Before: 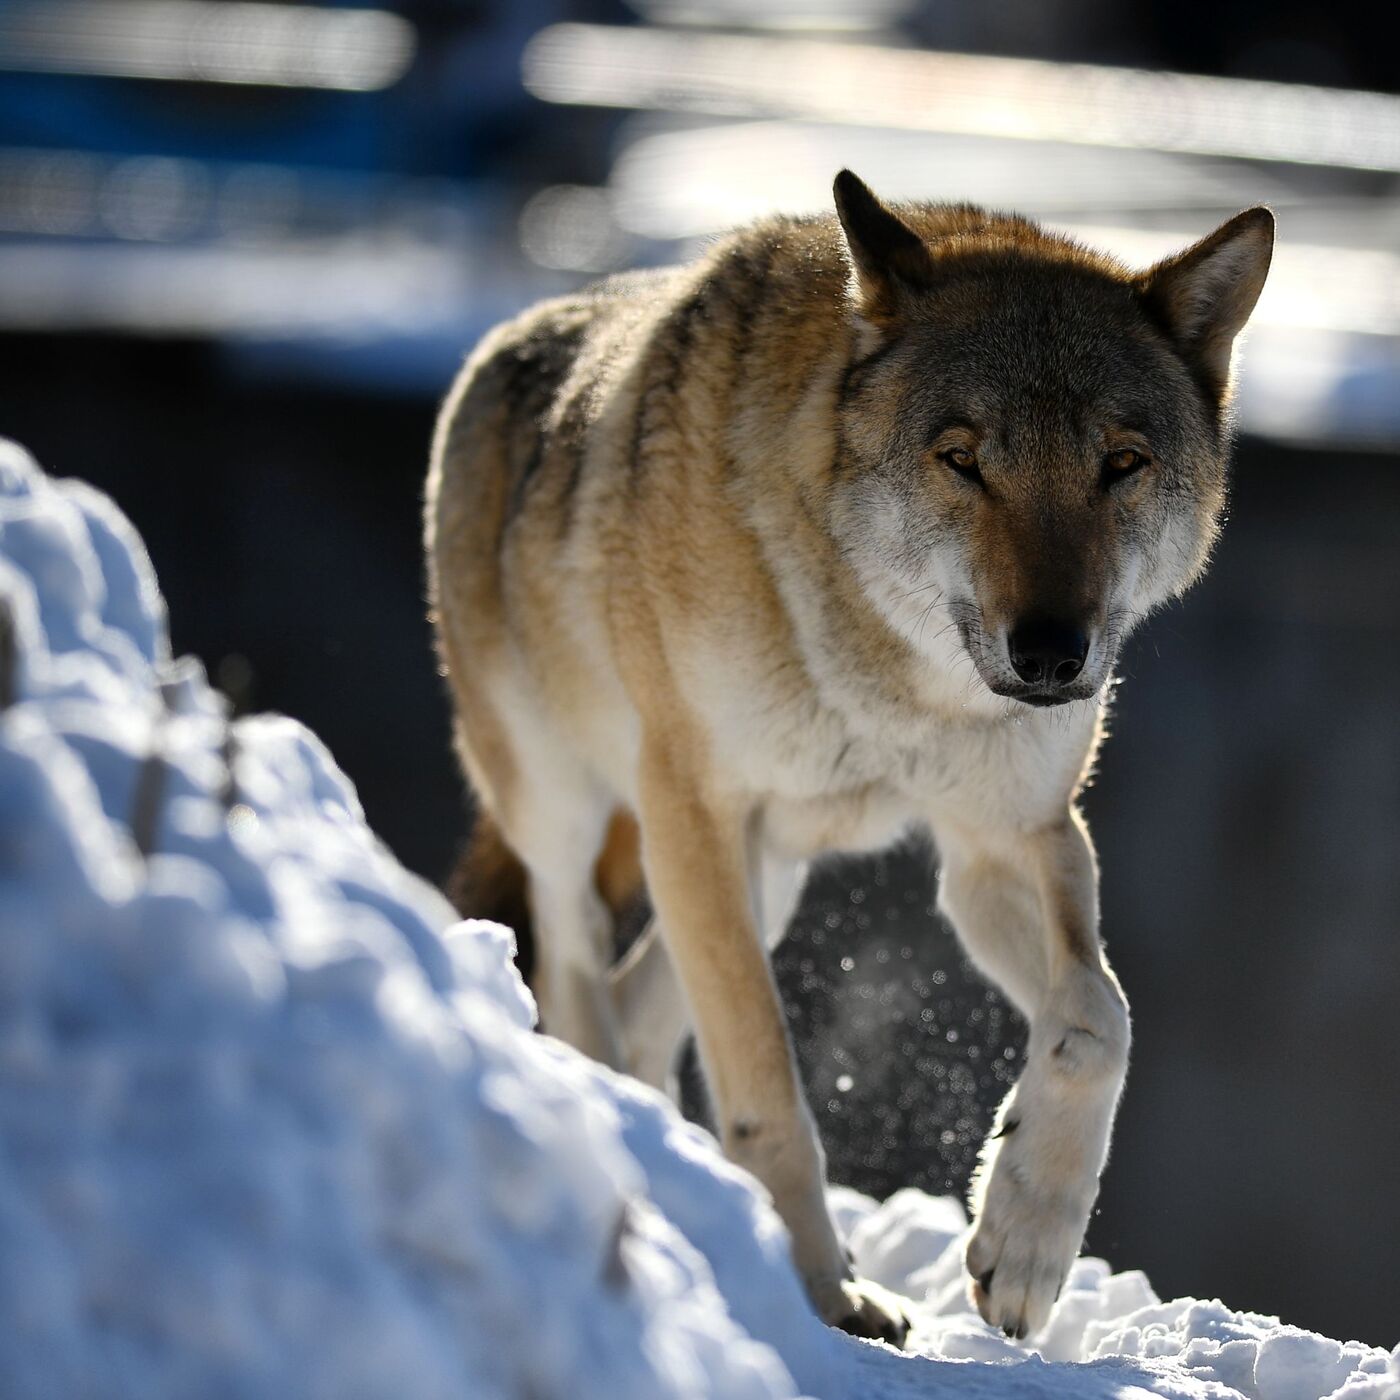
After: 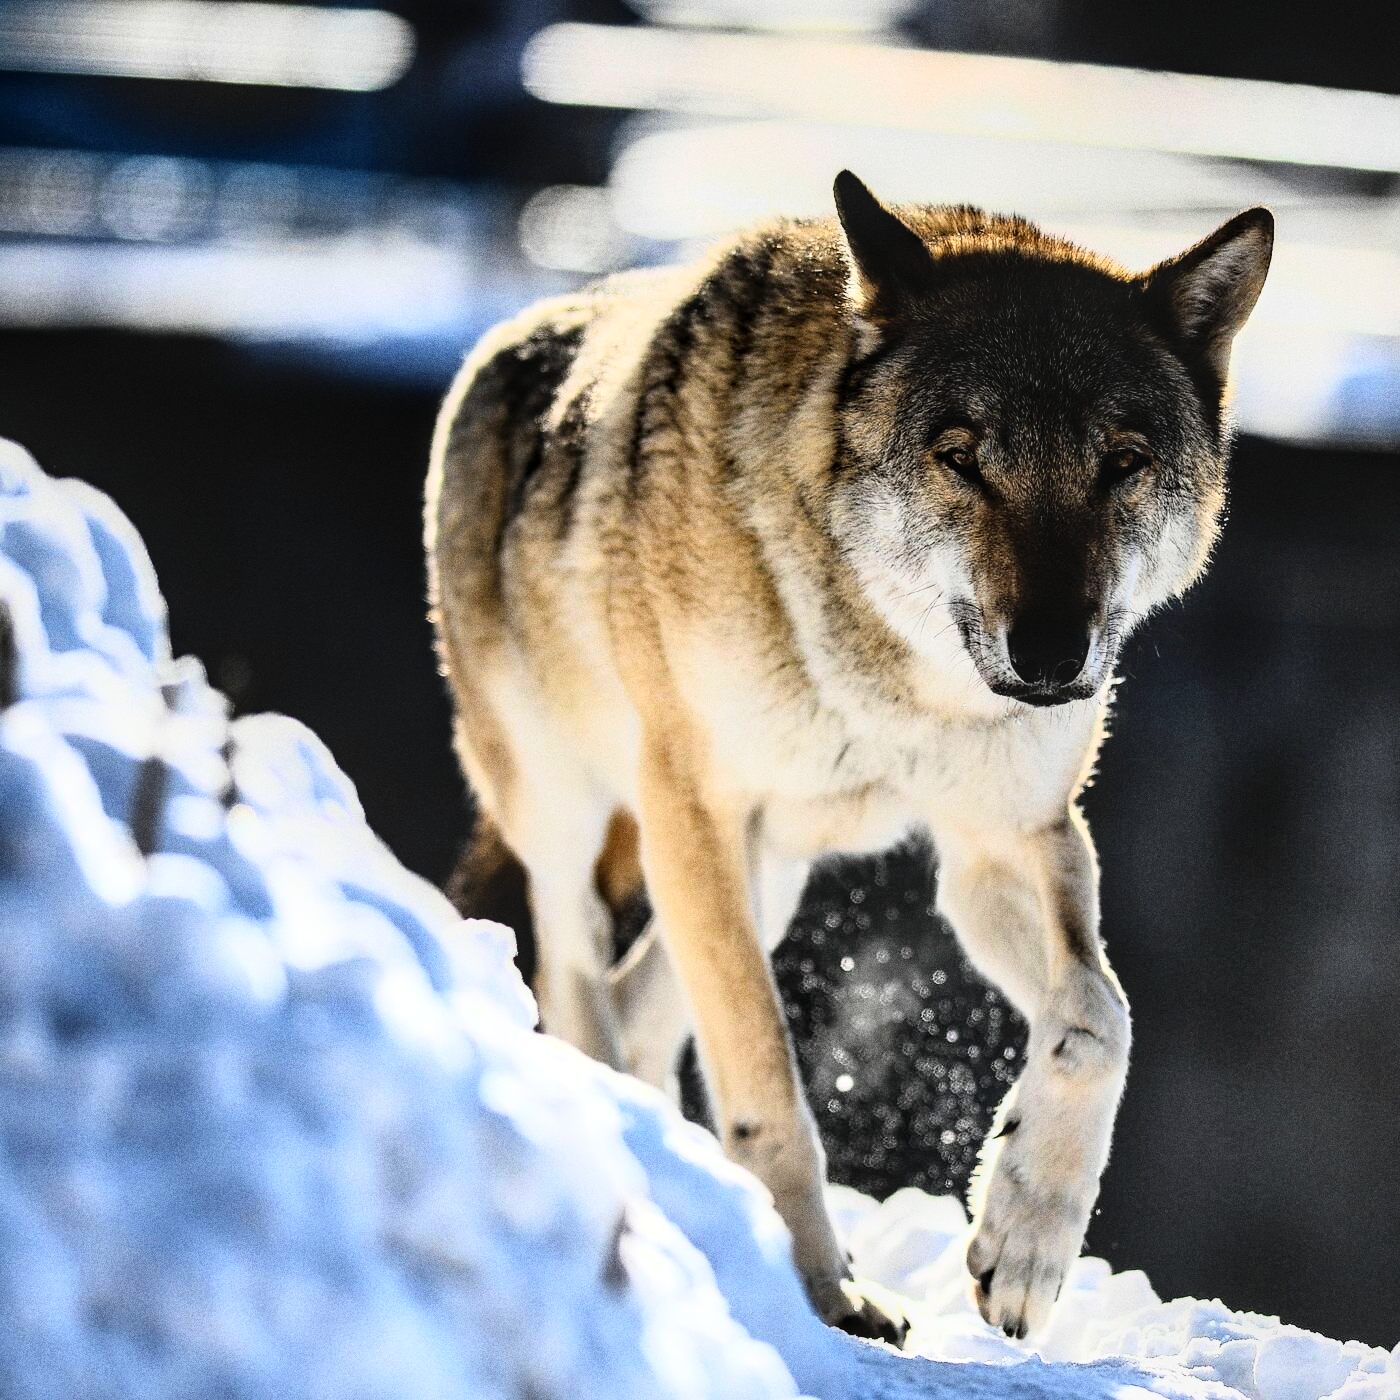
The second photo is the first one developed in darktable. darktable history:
grain: coarseness 0.09 ISO, strength 40%
local contrast: on, module defaults
rotate and perspective: automatic cropping original format, crop left 0, crop top 0
rgb curve: curves: ch0 [(0, 0) (0.21, 0.15) (0.24, 0.21) (0.5, 0.75) (0.75, 0.96) (0.89, 0.99) (1, 1)]; ch1 [(0, 0.02) (0.21, 0.13) (0.25, 0.2) (0.5, 0.67) (0.75, 0.9) (0.89, 0.97) (1, 1)]; ch2 [(0, 0.02) (0.21, 0.13) (0.25, 0.2) (0.5, 0.67) (0.75, 0.9) (0.89, 0.97) (1, 1)], compensate middle gray true
